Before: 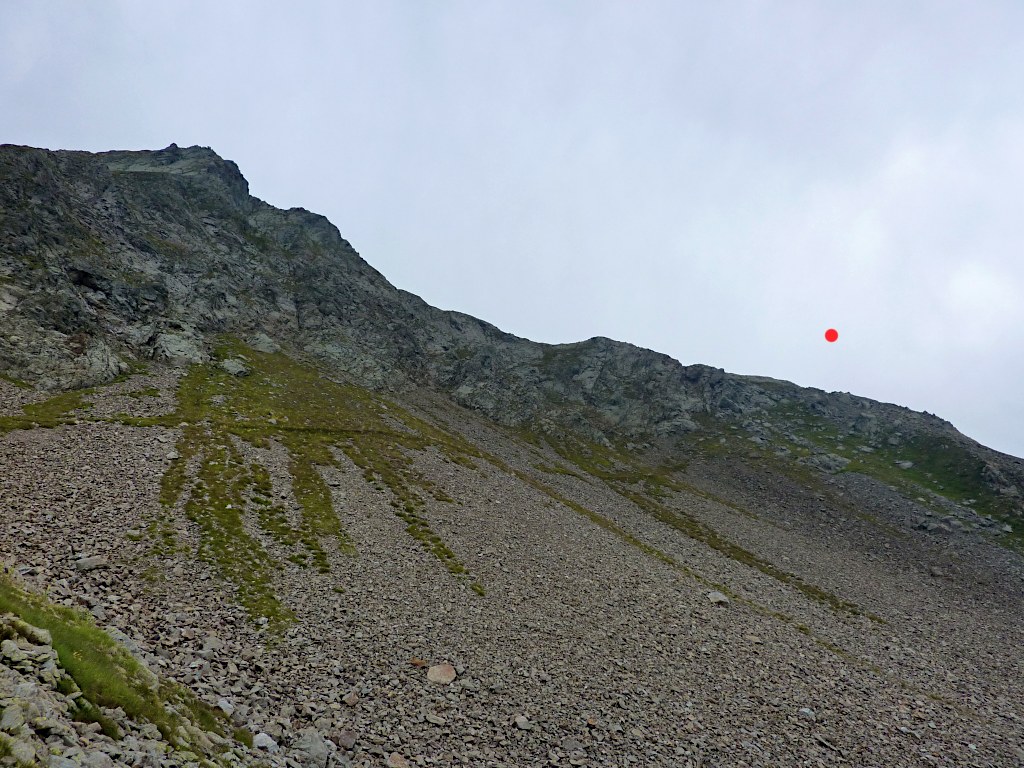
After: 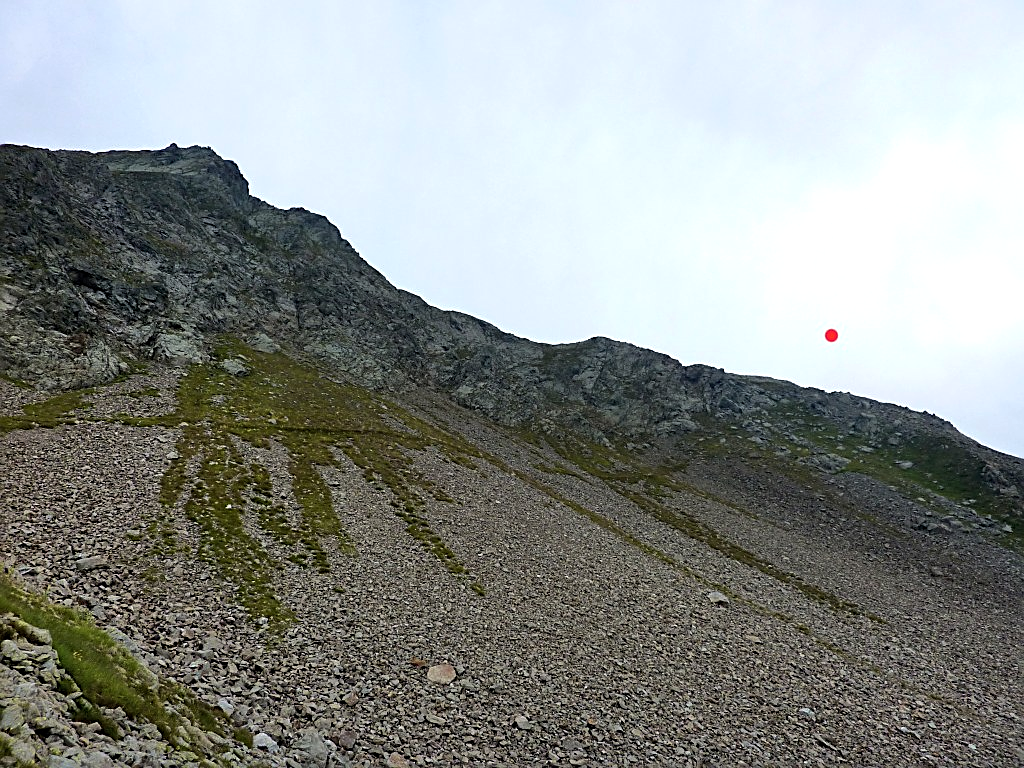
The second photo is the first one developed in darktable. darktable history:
sharpen: on, module defaults
tone equalizer: -8 EV -0.437 EV, -7 EV -0.424 EV, -6 EV -0.325 EV, -5 EV -0.198 EV, -3 EV 0.205 EV, -2 EV 0.333 EV, -1 EV 0.394 EV, +0 EV 0.441 EV, edges refinement/feathering 500, mask exposure compensation -1.57 EV, preserve details no
